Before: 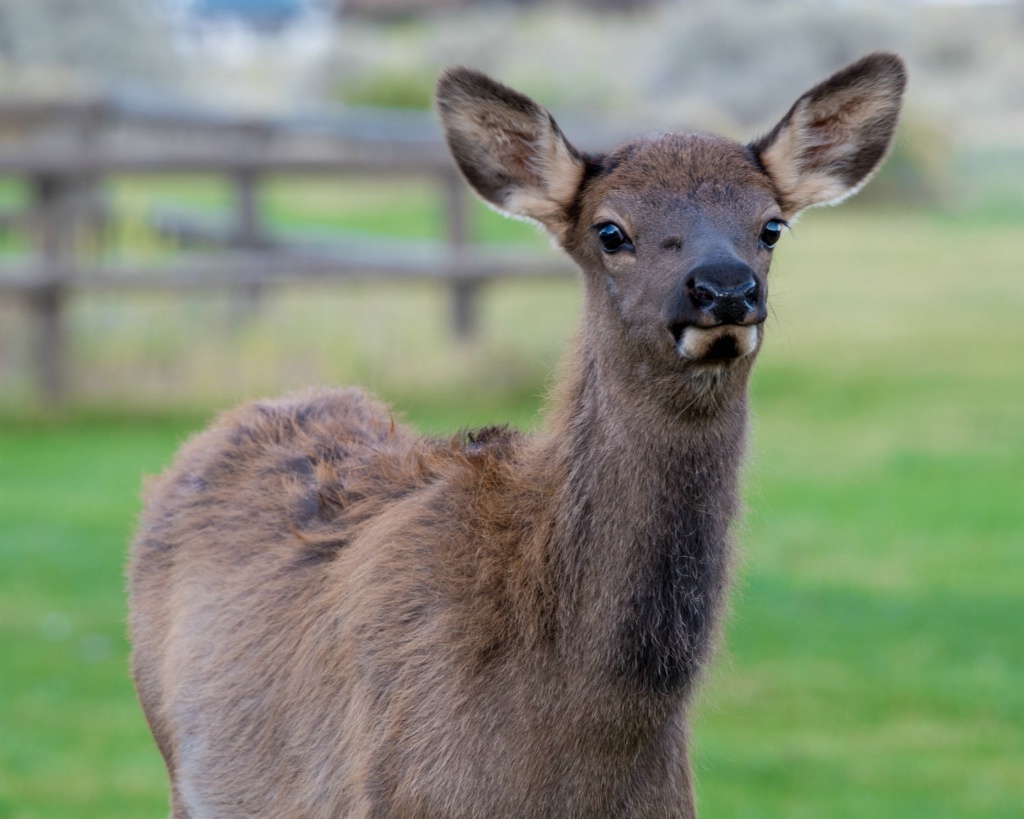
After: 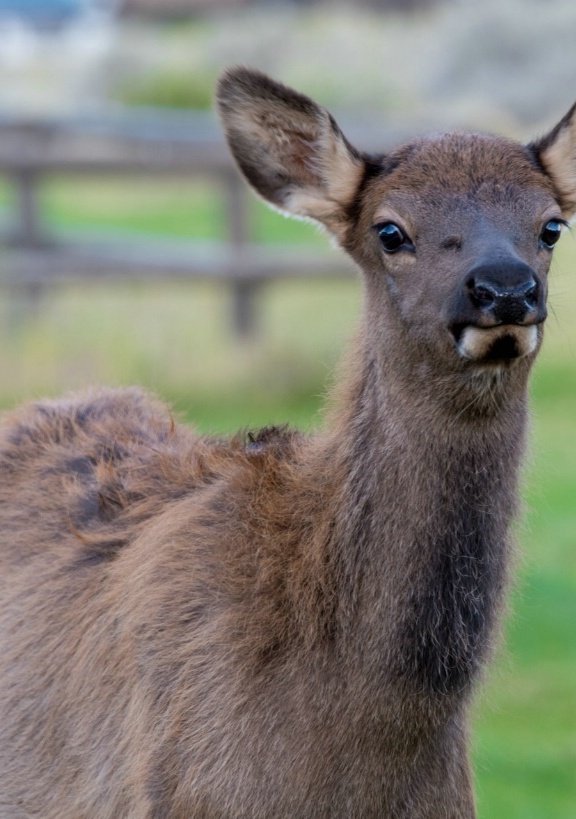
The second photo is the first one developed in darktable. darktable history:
white balance: red 1, blue 1
crop: left 21.496%, right 22.254%
